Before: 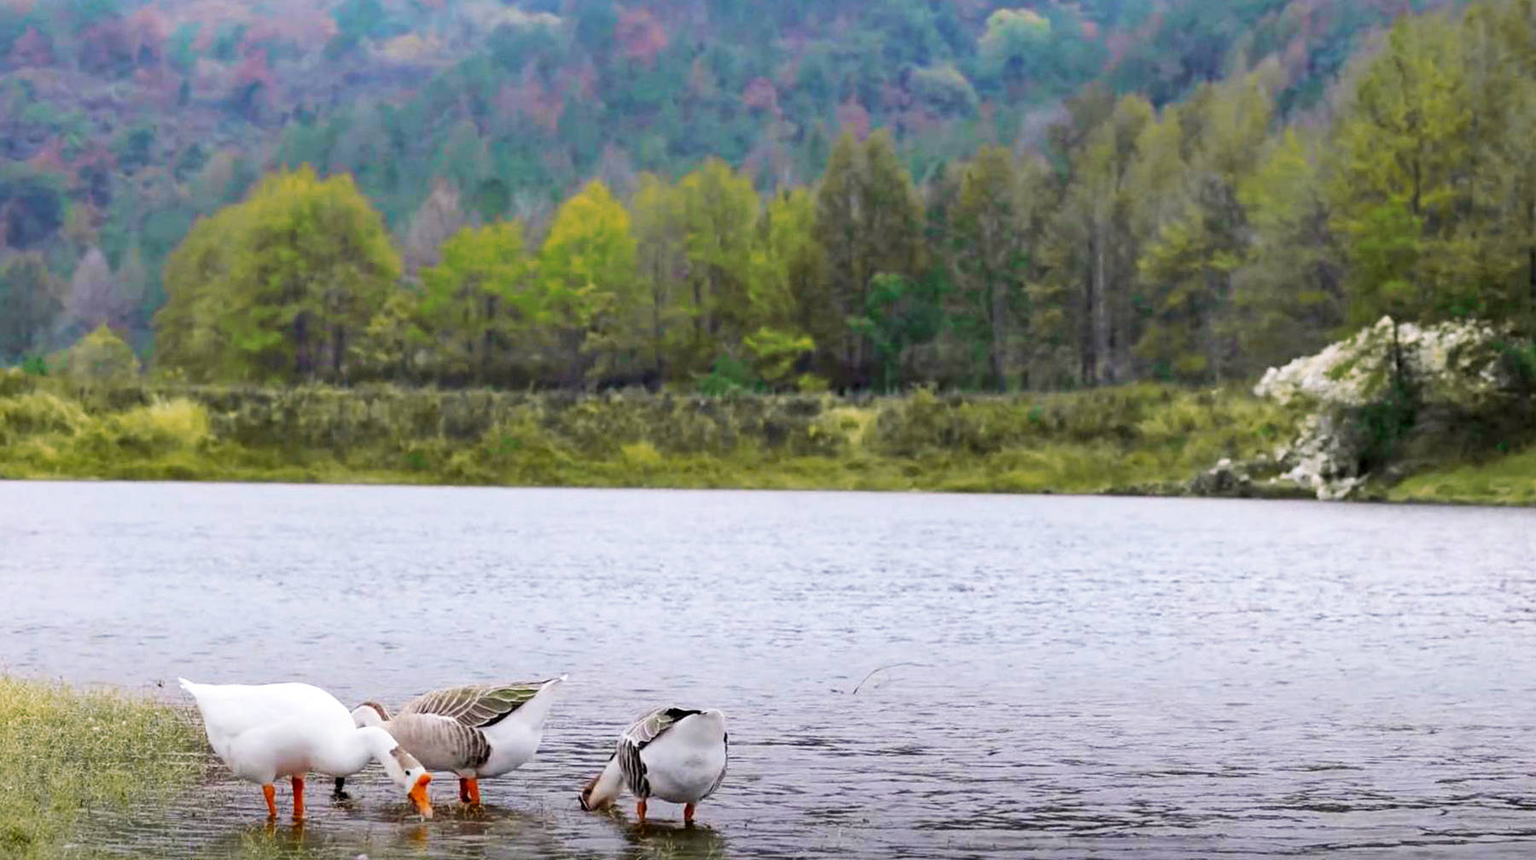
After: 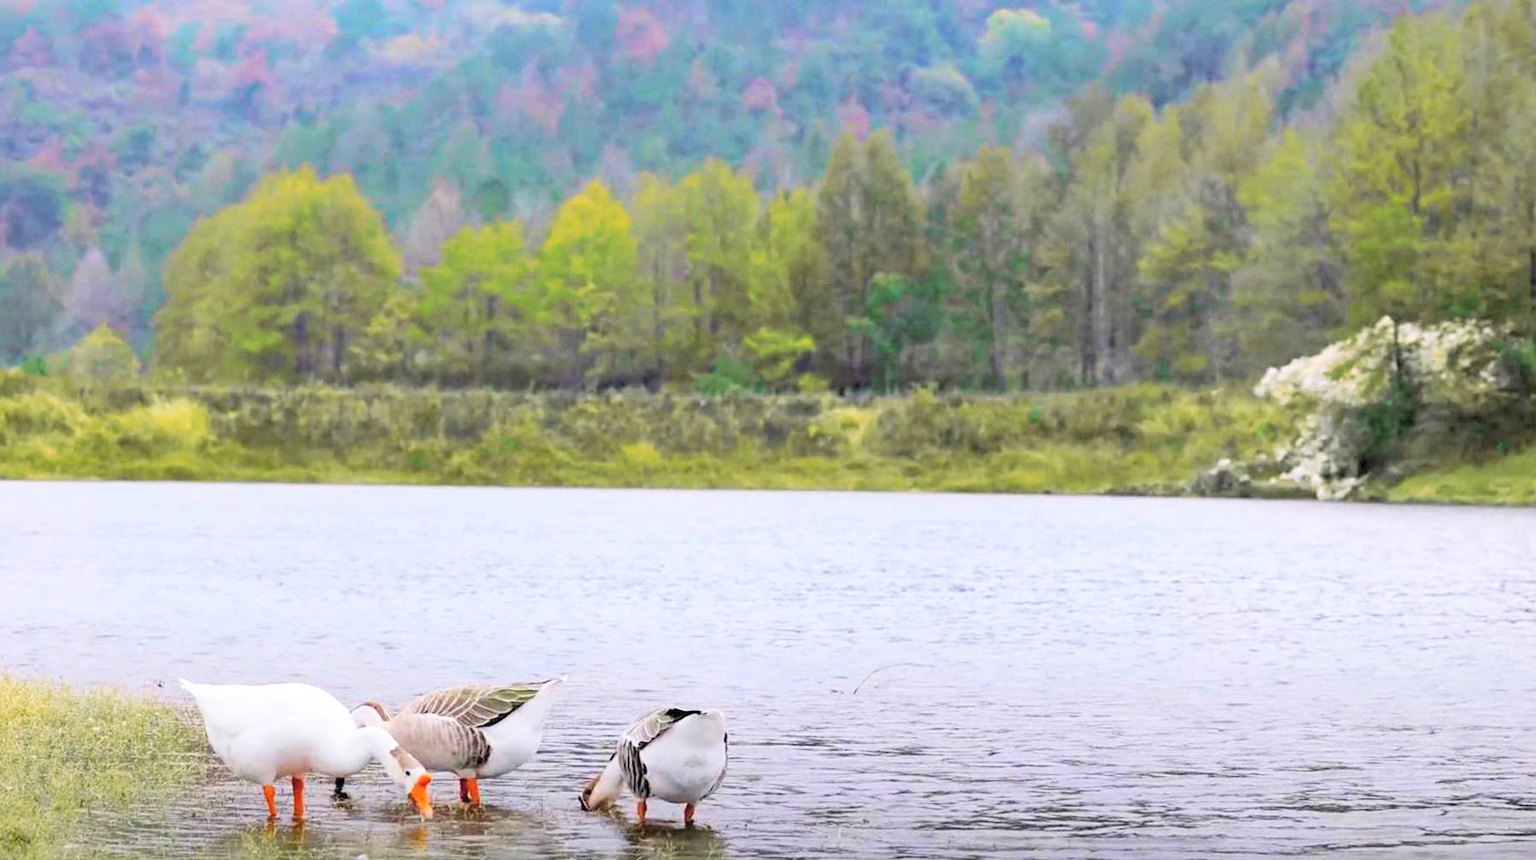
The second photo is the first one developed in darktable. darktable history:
contrast brightness saturation: contrast 0.098, brightness 0.32, saturation 0.144
